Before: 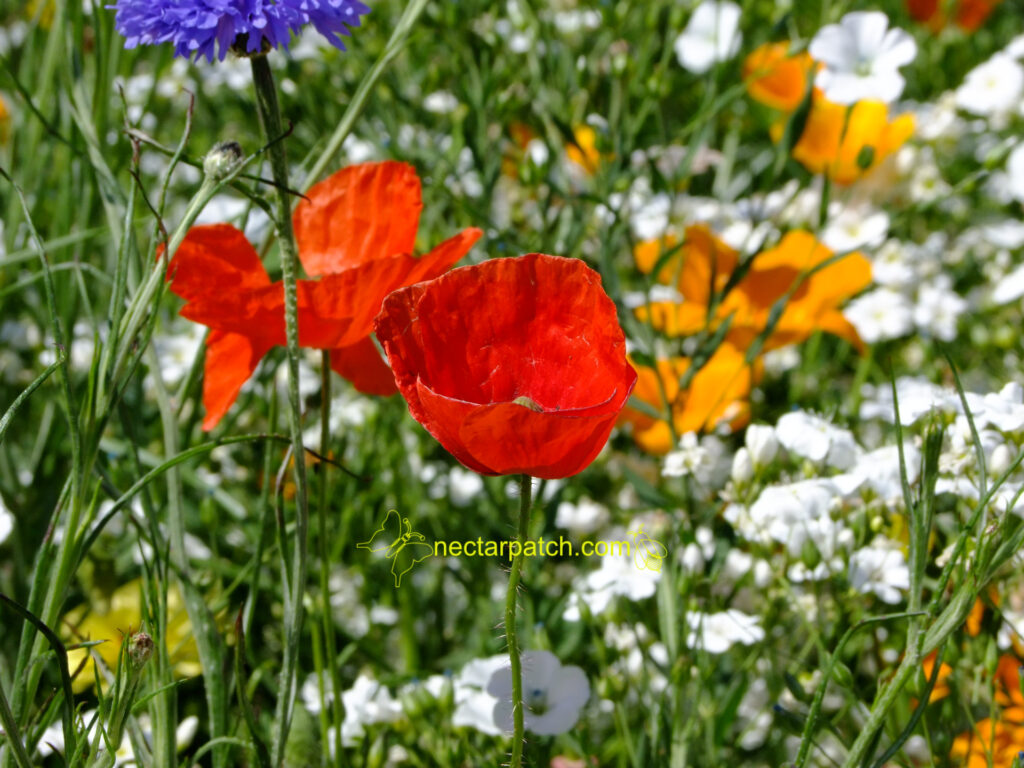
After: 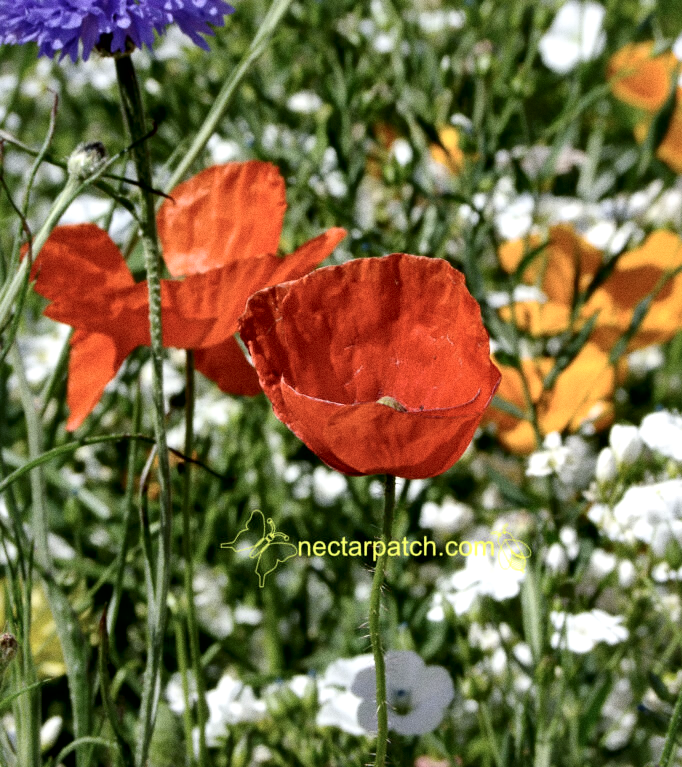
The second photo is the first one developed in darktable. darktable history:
local contrast: mode bilateral grid, contrast 70, coarseness 75, detail 180%, midtone range 0.2
grain: on, module defaults
crop and rotate: left 13.342%, right 19.991%
color correction: saturation 0.8
